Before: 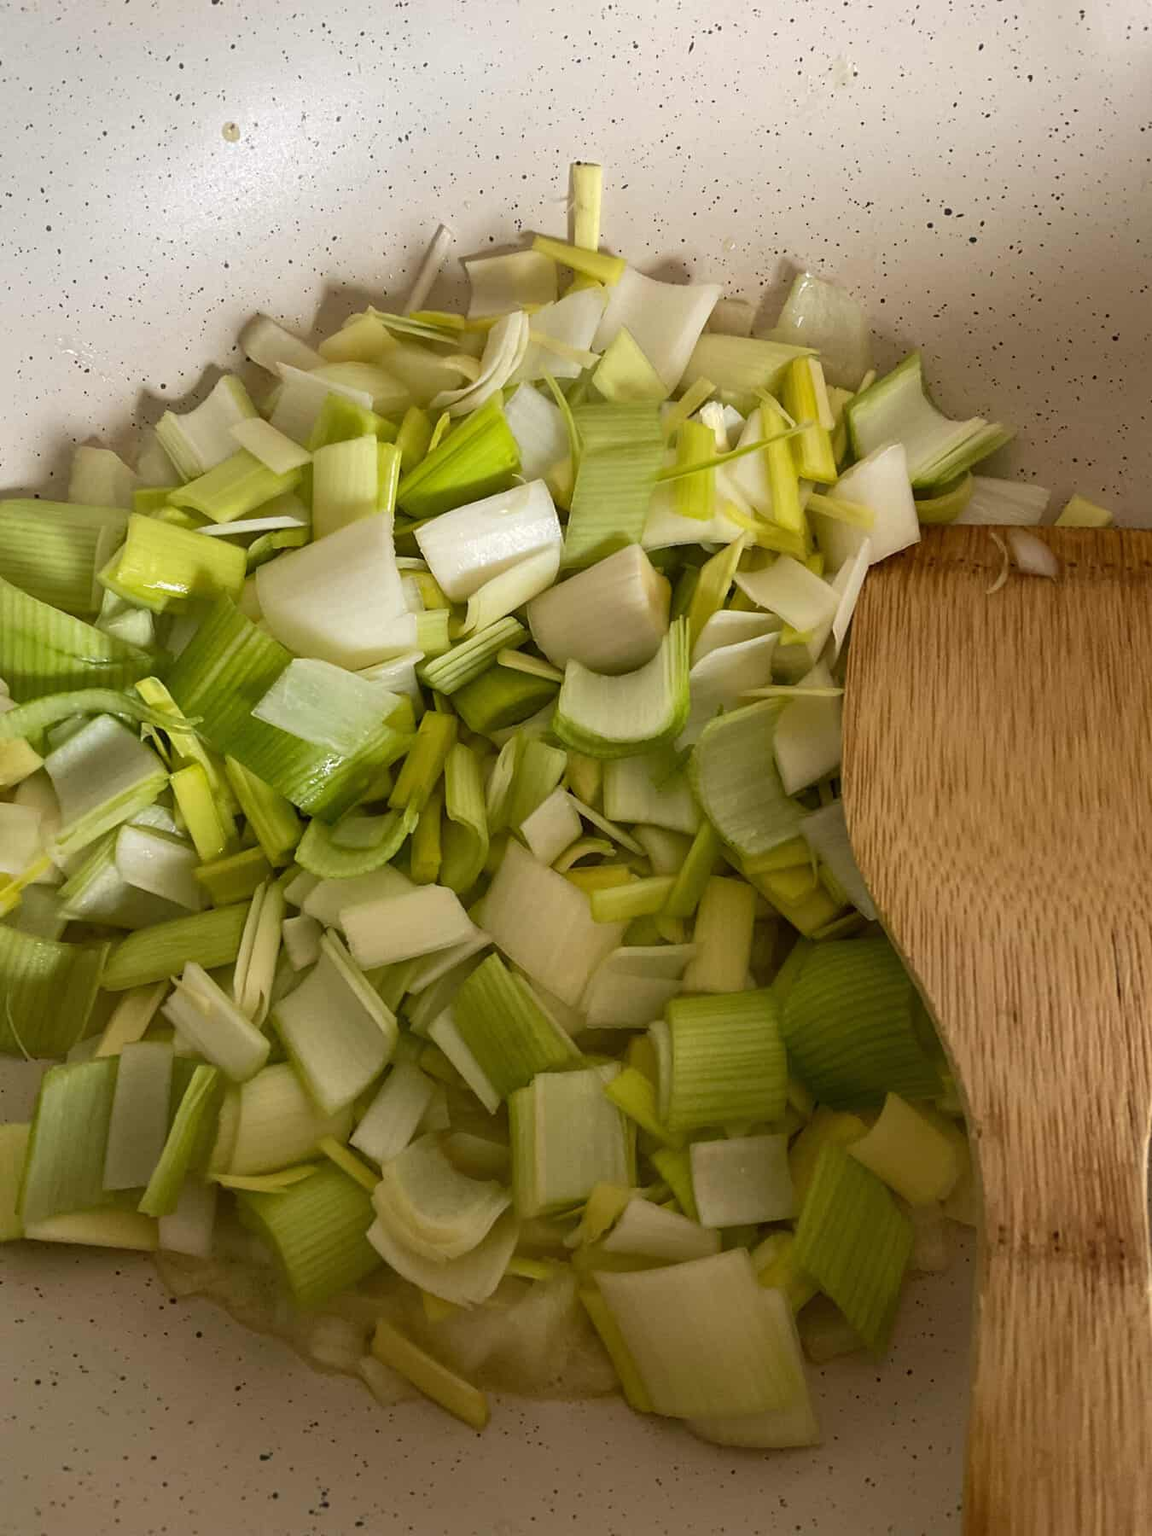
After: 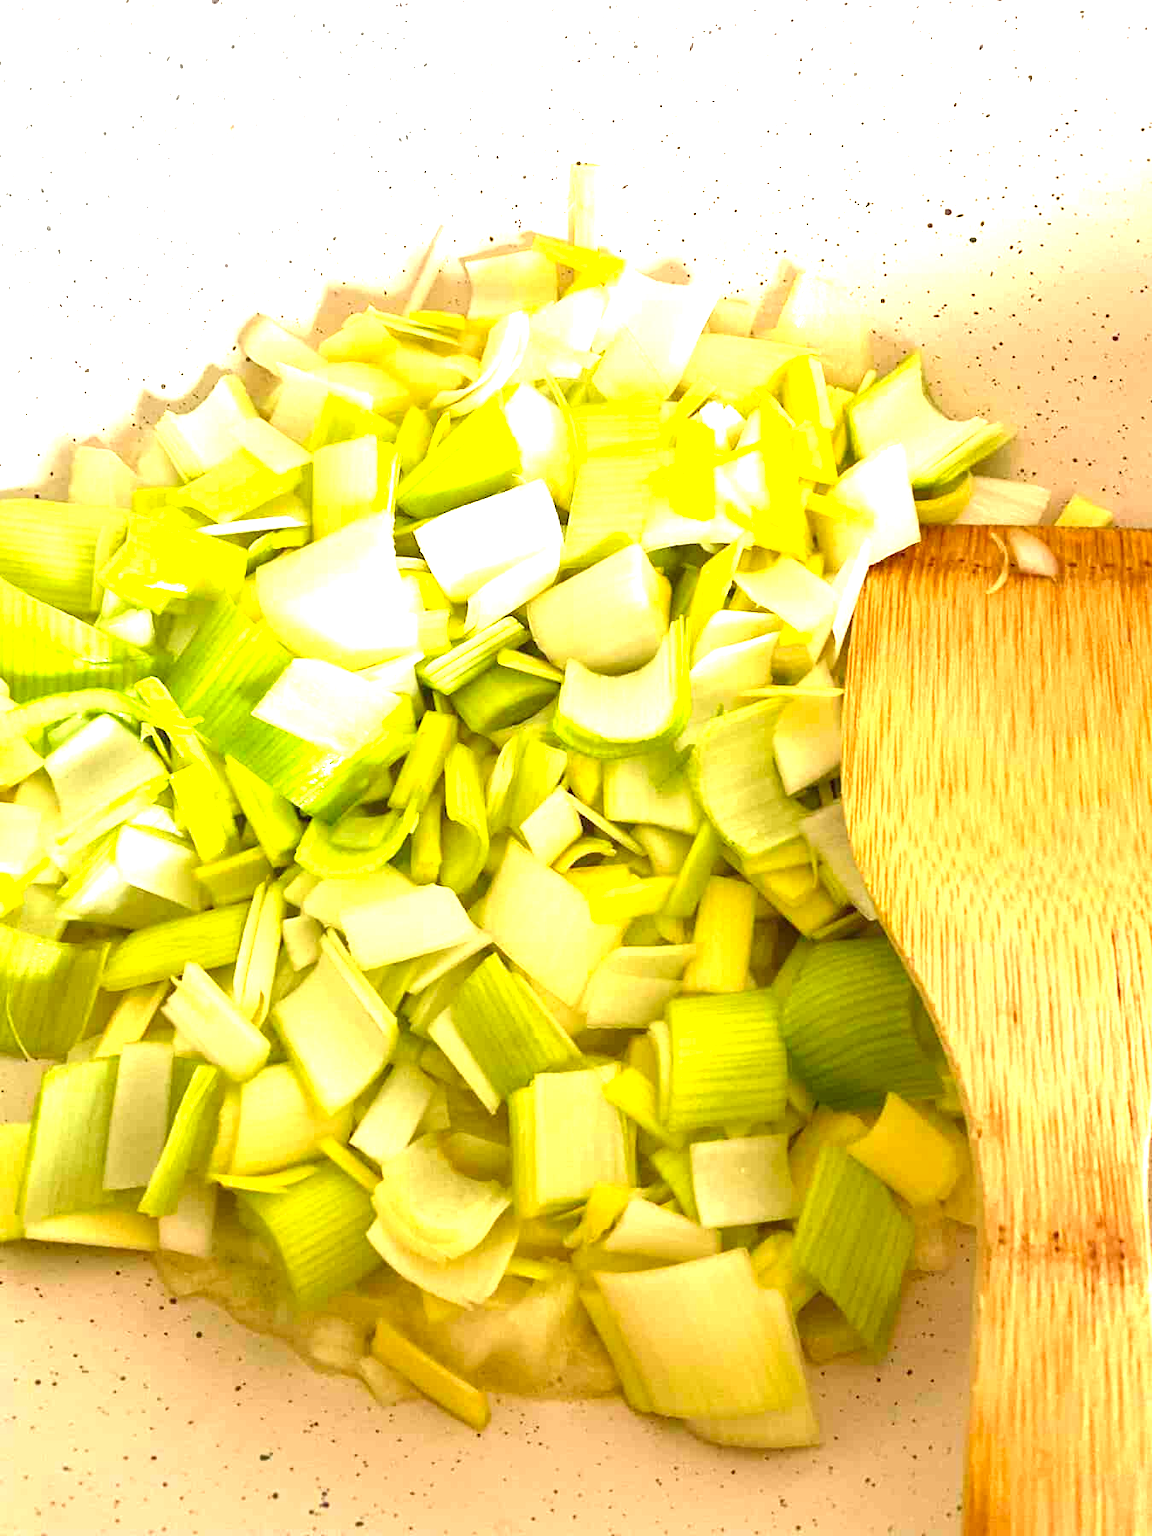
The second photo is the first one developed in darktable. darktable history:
contrast brightness saturation: contrast 0.085, saturation 0.275
exposure: black level correction 0, exposure 2.297 EV, compensate exposure bias true, compensate highlight preservation false
